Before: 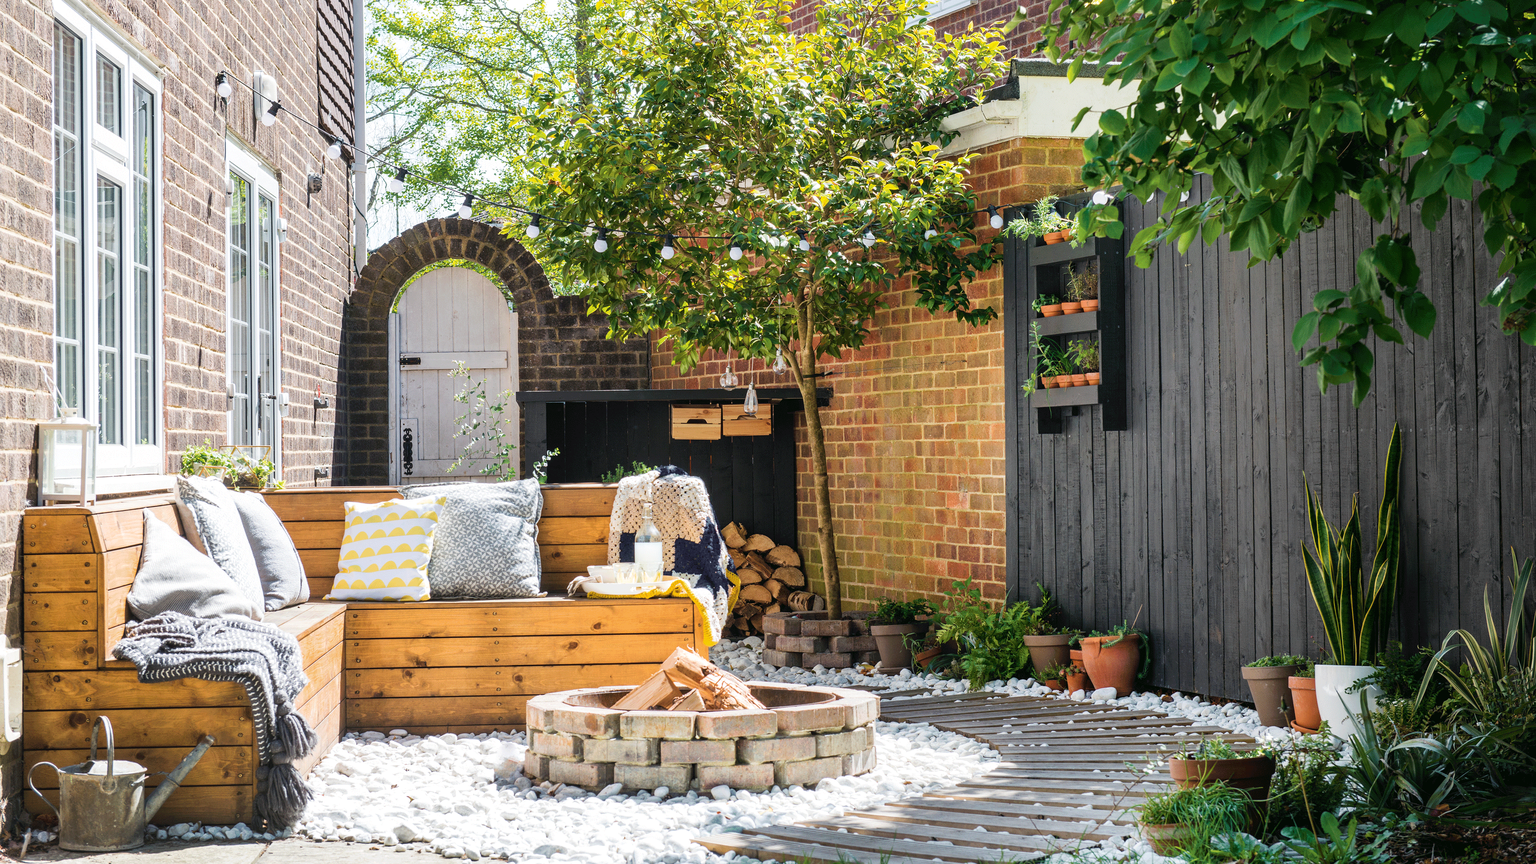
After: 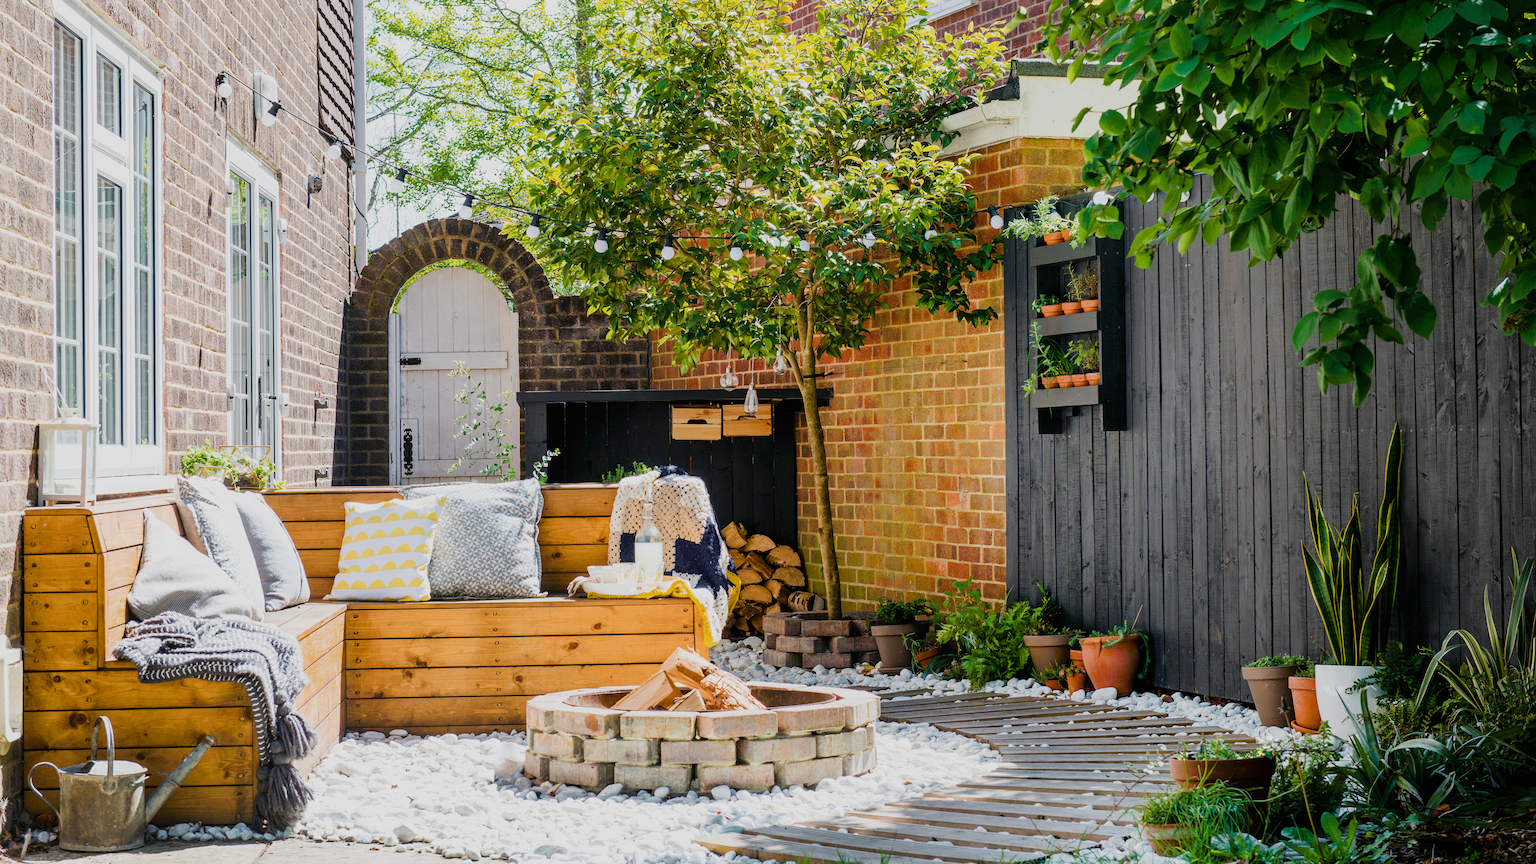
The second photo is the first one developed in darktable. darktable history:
color balance rgb: perceptual saturation grading › global saturation 20%, perceptual saturation grading › highlights -25%, perceptual saturation grading › shadows 50%
filmic rgb: black relative exposure -8.15 EV, white relative exposure 3.76 EV, hardness 4.46
